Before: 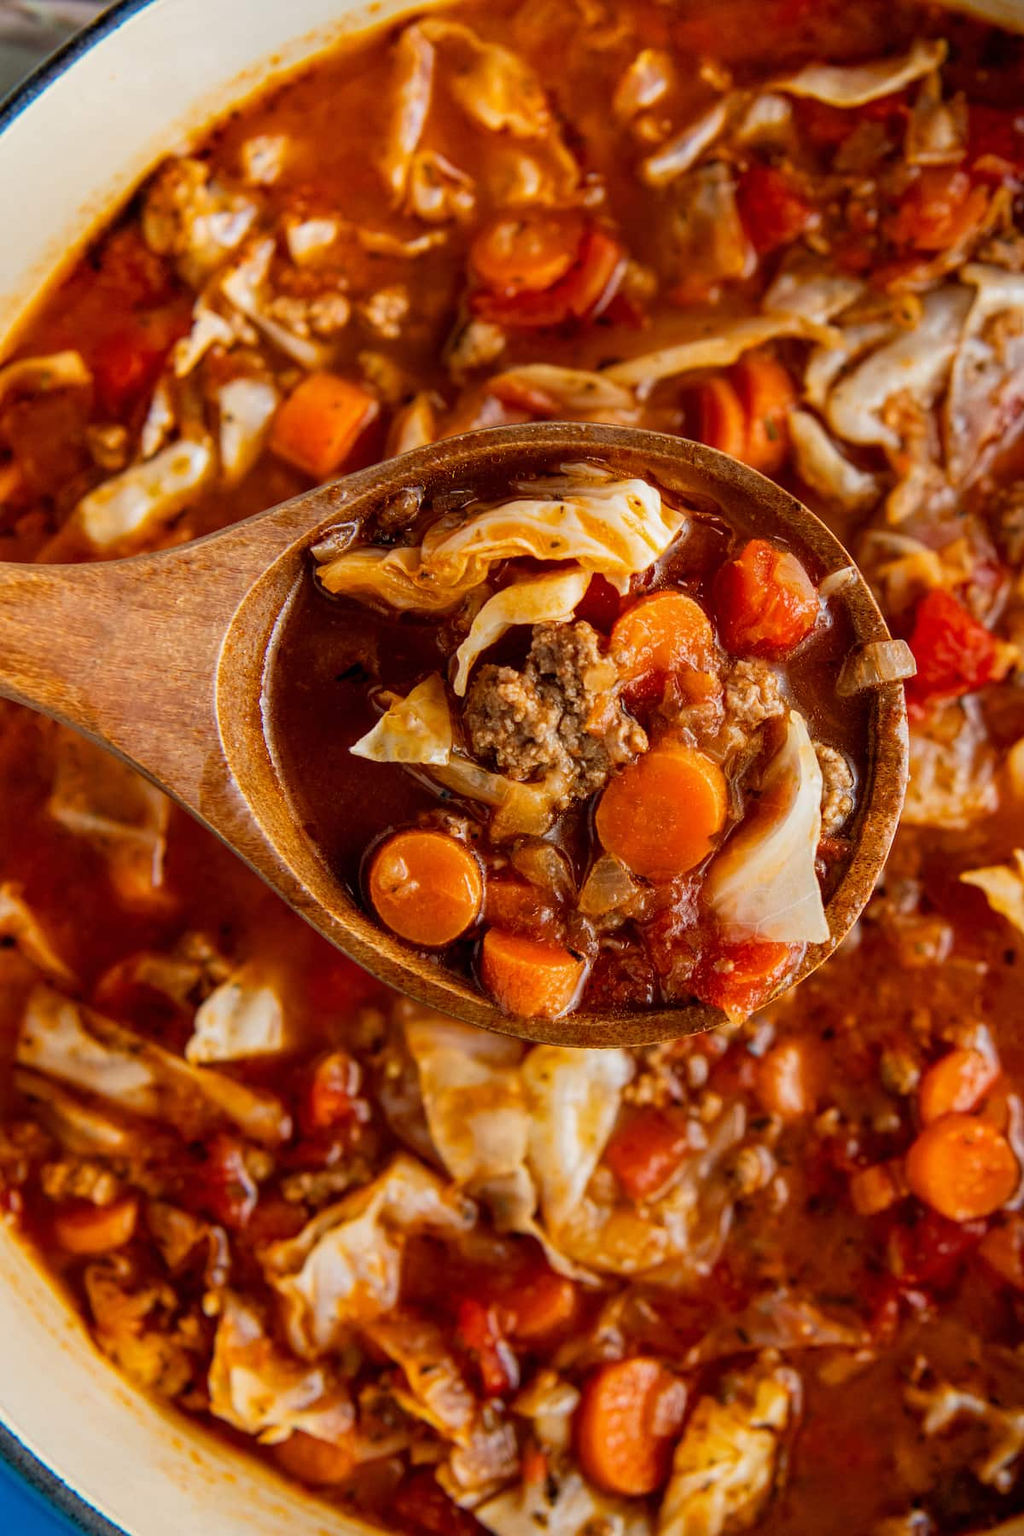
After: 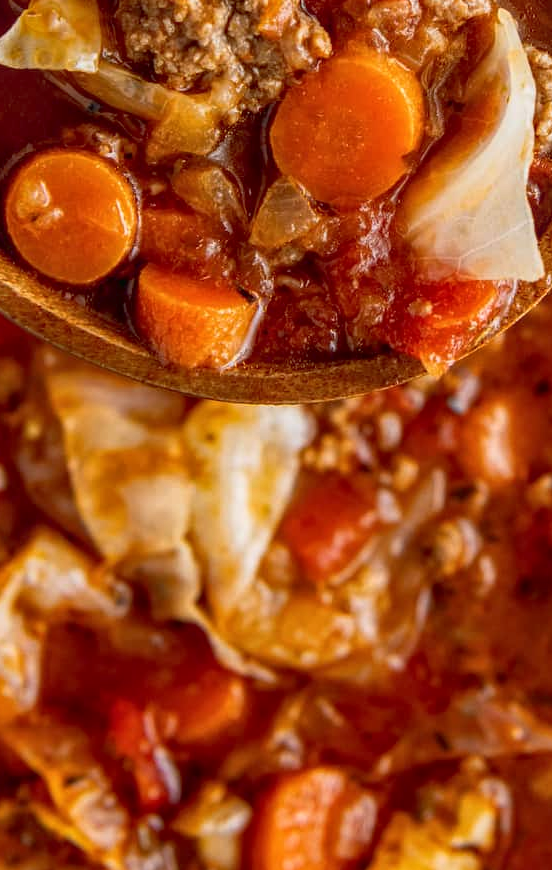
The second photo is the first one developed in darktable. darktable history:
local contrast: detail 117%
crop: left 35.706%, top 45.795%, right 18.217%, bottom 5.867%
tone curve: curves: ch0 [(0, 0.024) (0.119, 0.146) (0.474, 0.464) (0.718, 0.721) (0.817, 0.839) (1, 0.998)]; ch1 [(0, 0) (0.377, 0.416) (0.439, 0.451) (0.477, 0.477) (0.501, 0.497) (0.538, 0.544) (0.58, 0.602) (0.664, 0.676) (0.783, 0.804) (1, 1)]; ch2 [(0, 0) (0.38, 0.405) (0.463, 0.456) (0.498, 0.497) (0.524, 0.535) (0.578, 0.576) (0.648, 0.665) (1, 1)], color space Lab, linked channels, preserve colors none
